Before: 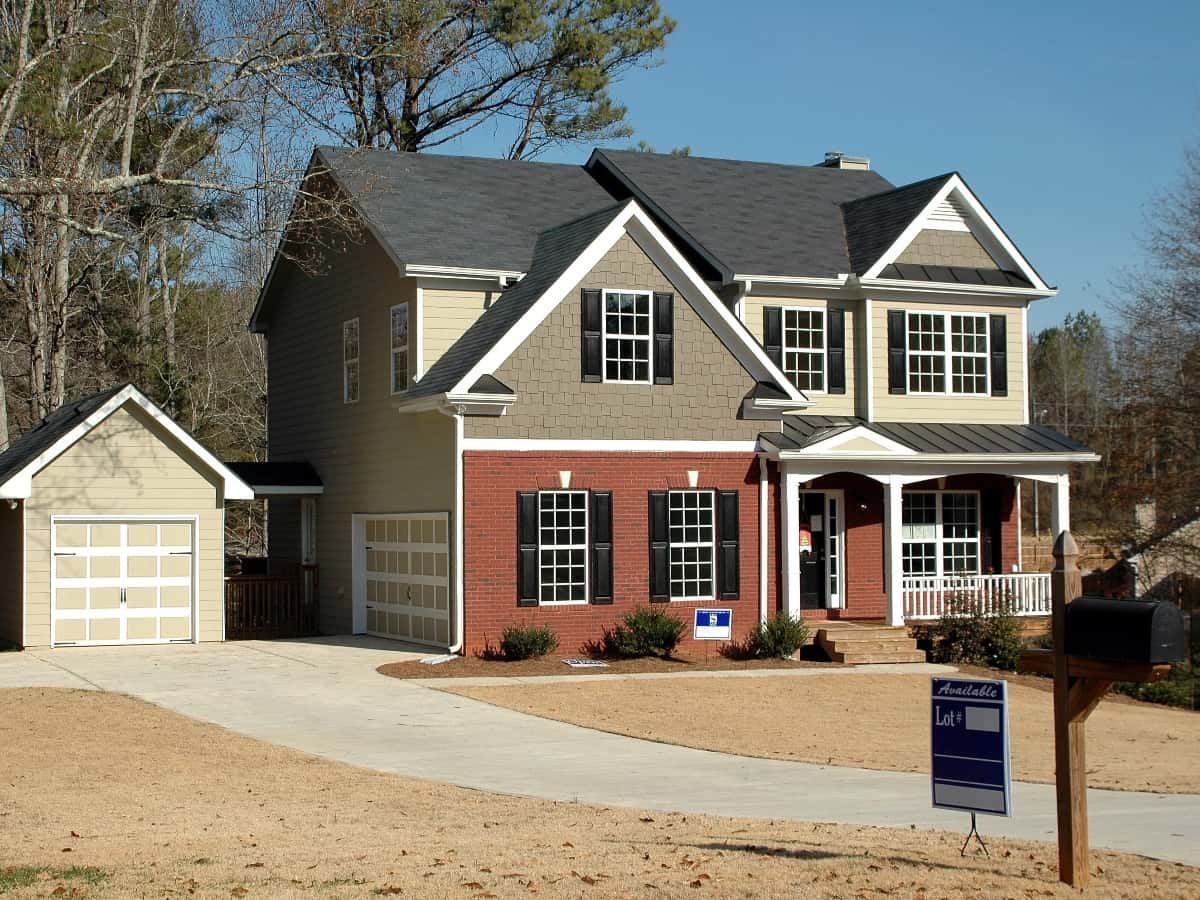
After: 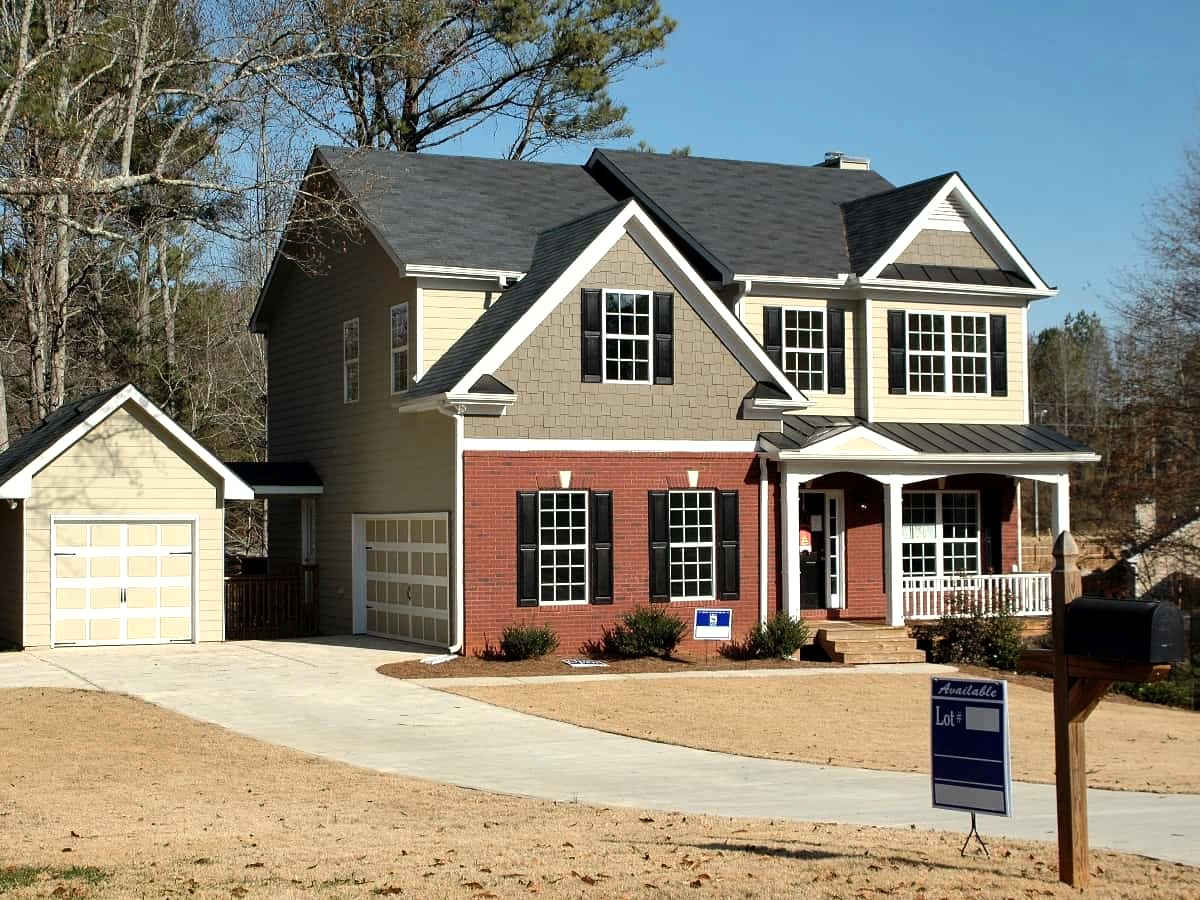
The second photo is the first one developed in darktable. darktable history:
shadows and highlights: shadows 49.44, highlights -40.85, soften with gaussian
tone equalizer: -8 EV -0.409 EV, -7 EV -0.354 EV, -6 EV -0.308 EV, -5 EV -0.242 EV, -3 EV 0.245 EV, -2 EV 0.337 EV, -1 EV 0.379 EV, +0 EV 0.432 EV, edges refinement/feathering 500, mask exposure compensation -1.57 EV, preserve details no
